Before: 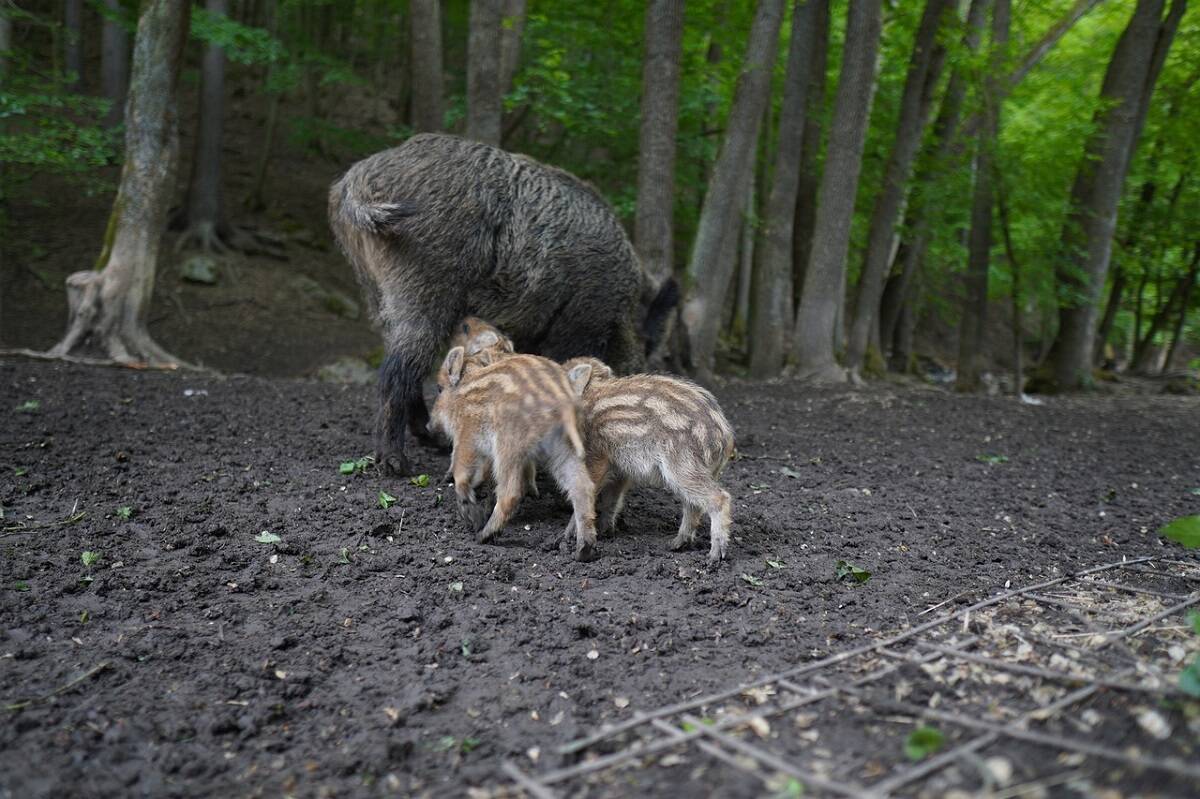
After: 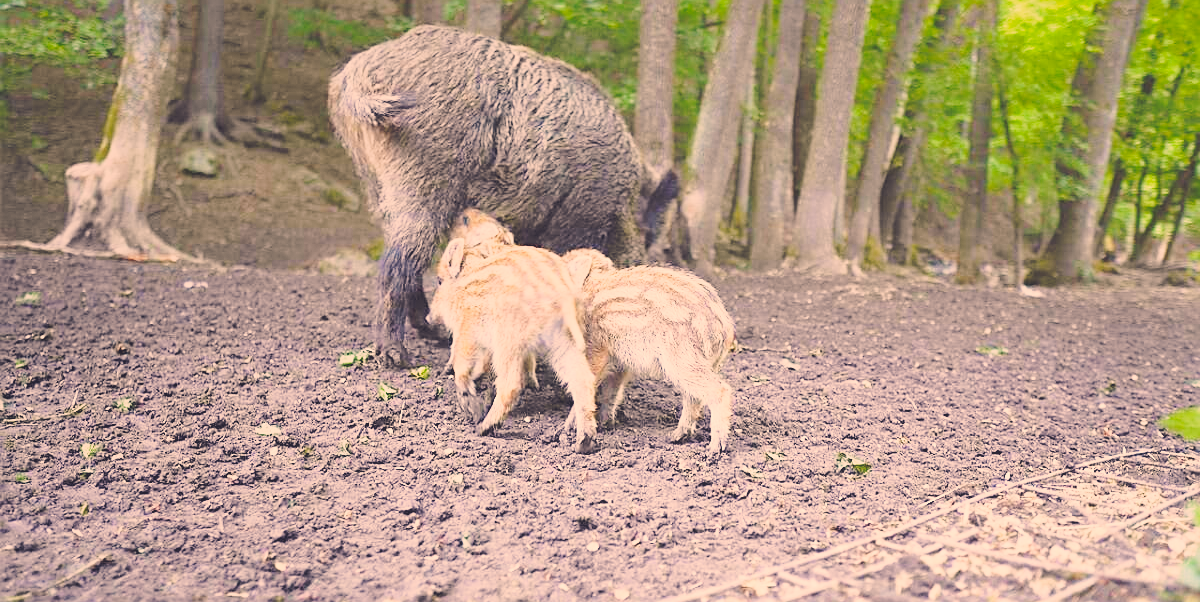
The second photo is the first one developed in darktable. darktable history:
contrast brightness saturation: brightness 0.092, saturation 0.194
crop: top 13.616%, bottom 10.946%
exposure: black level correction 0, exposure 1.36 EV, compensate highlight preservation false
shadows and highlights: shadows 25.69, highlights -25.91
color correction: highlights a* 19.57, highlights b* 27.19, shadows a* 3.33, shadows b* -17.38, saturation 0.749
sharpen: on, module defaults
local contrast: detail 69%
base curve: curves: ch0 [(0, 0) (0.028, 0.03) (0.121, 0.232) (0.46, 0.748) (0.859, 0.968) (1, 1)], preserve colors none
